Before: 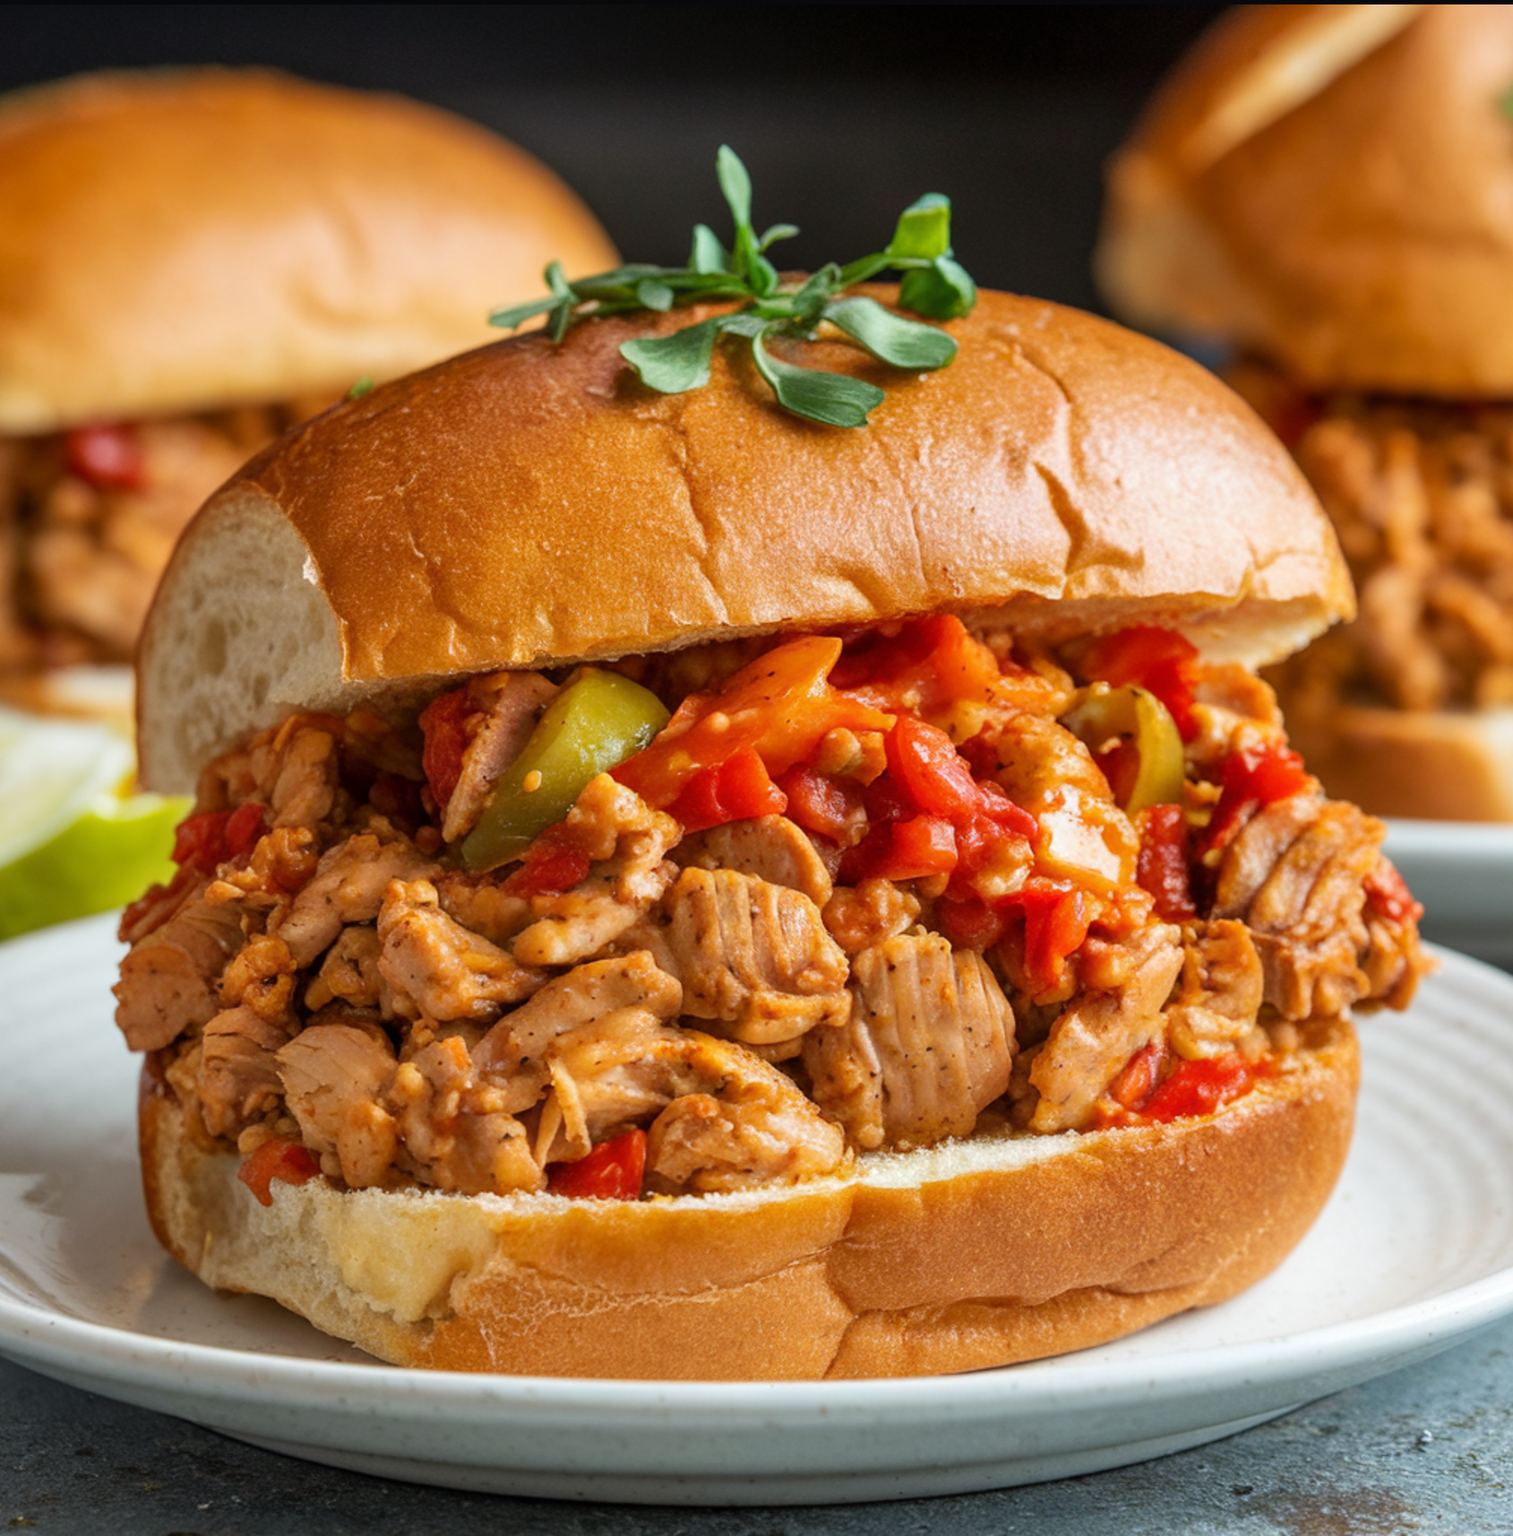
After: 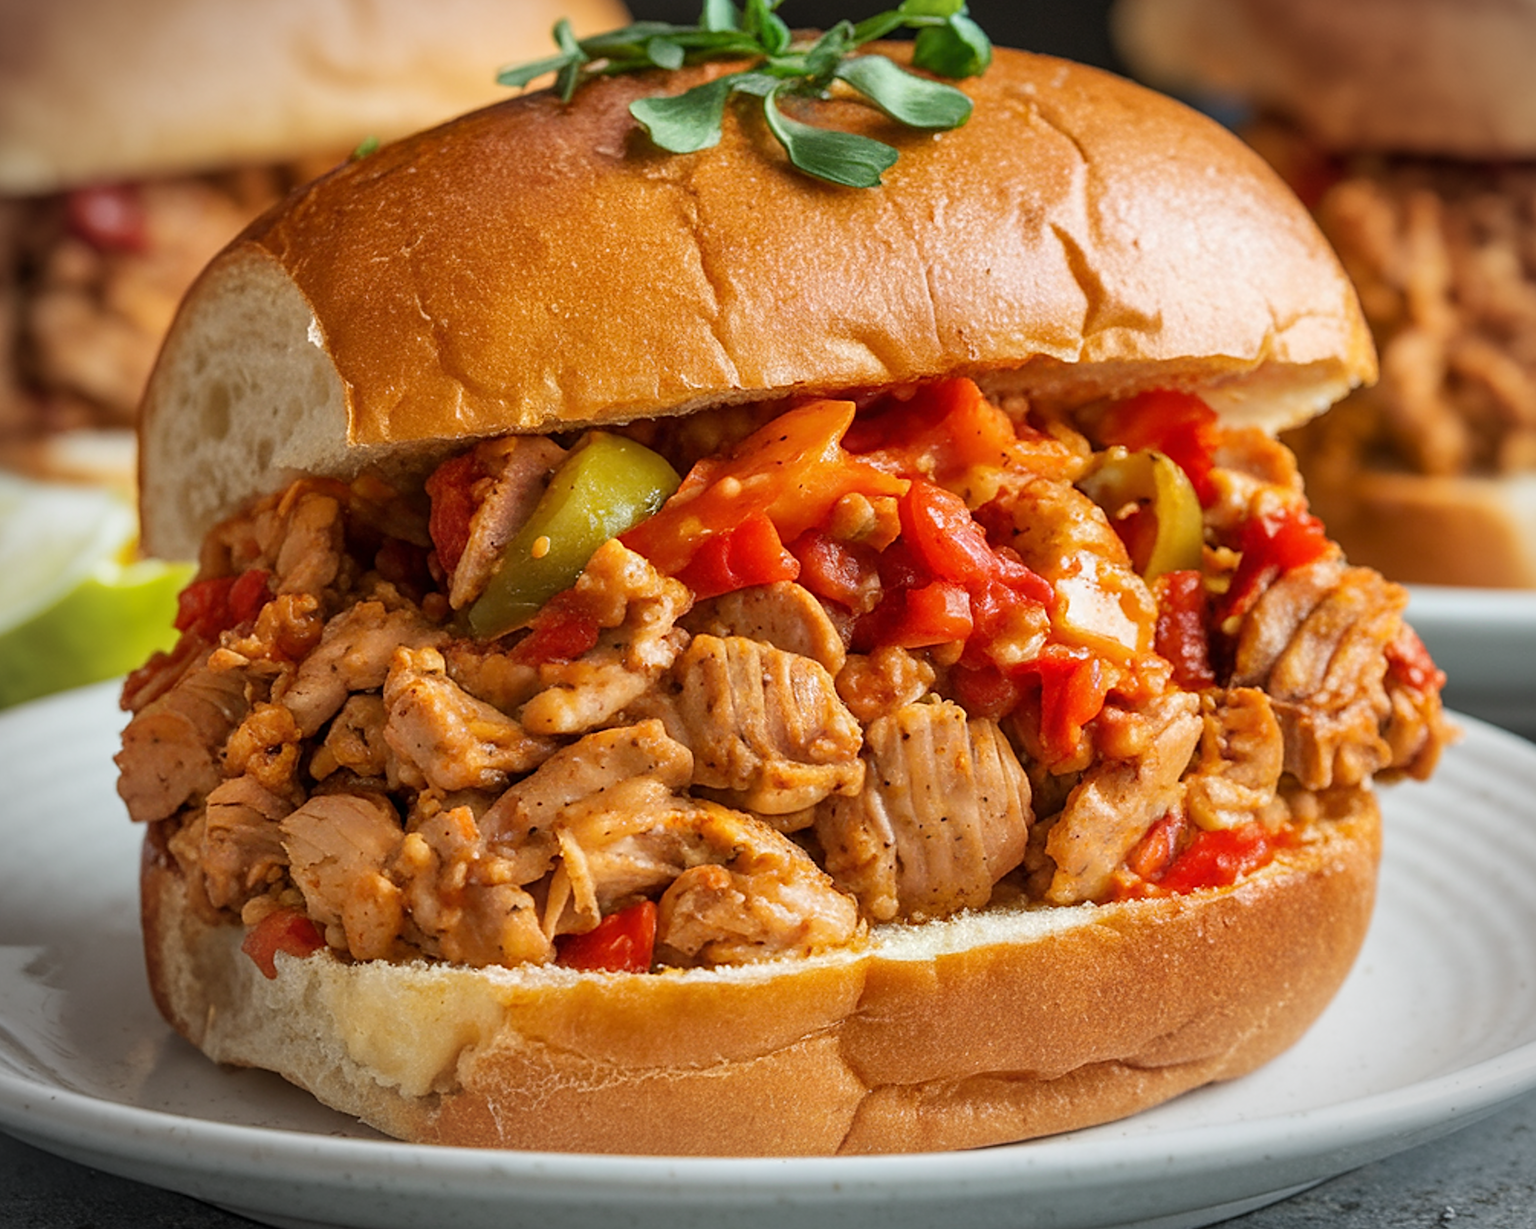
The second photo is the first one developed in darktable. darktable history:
sharpen: on, module defaults
vignetting: fall-off start 86.32%, center (0.036, -0.088), automatic ratio true
crop and rotate: top 15.837%, bottom 5.345%
